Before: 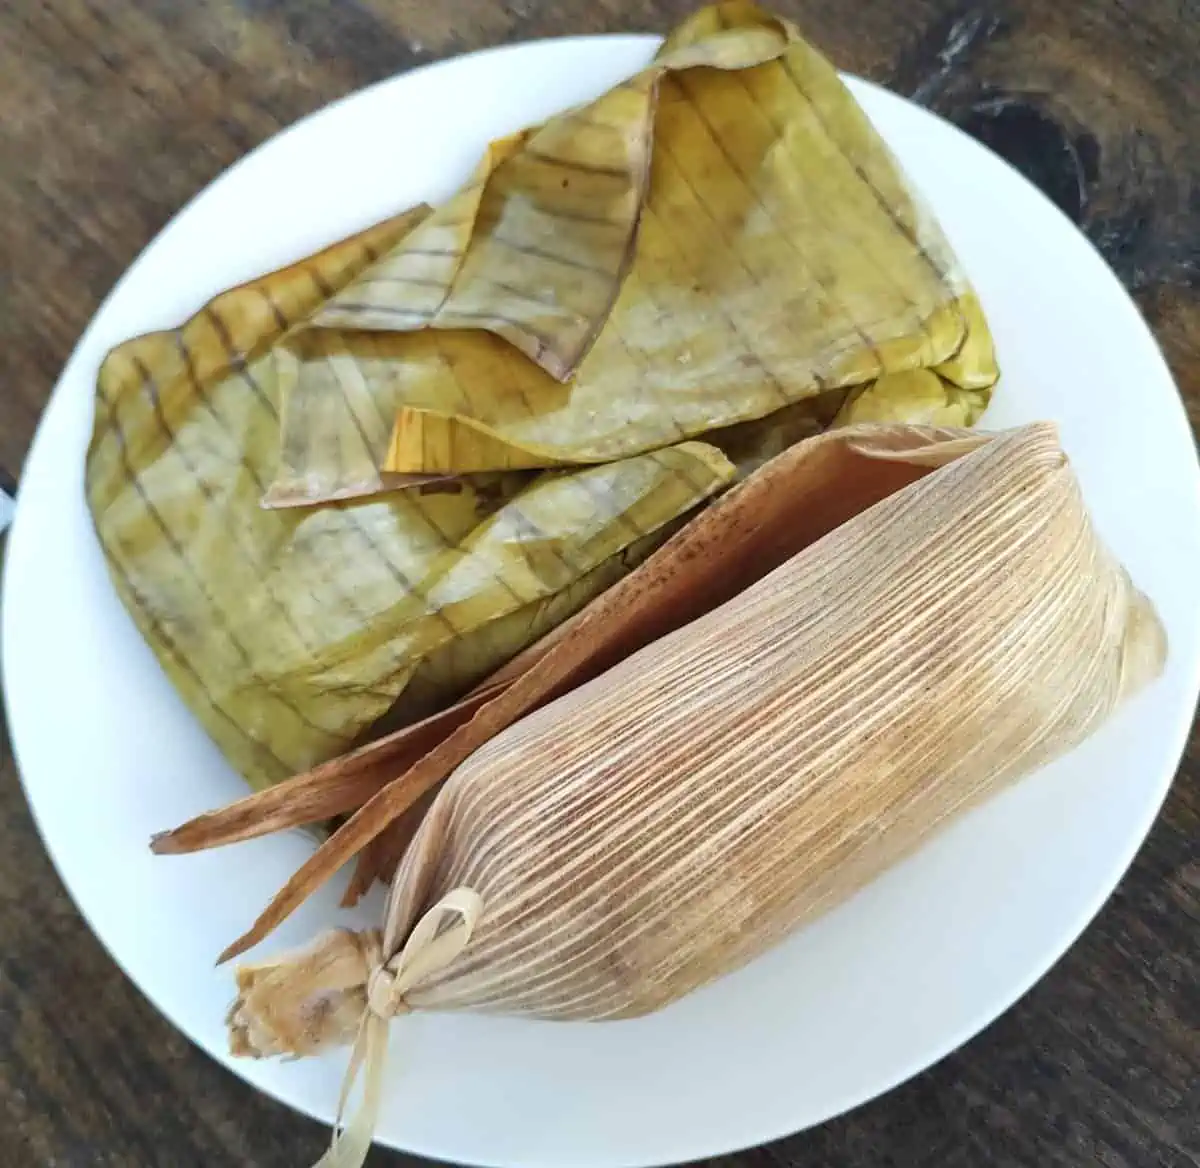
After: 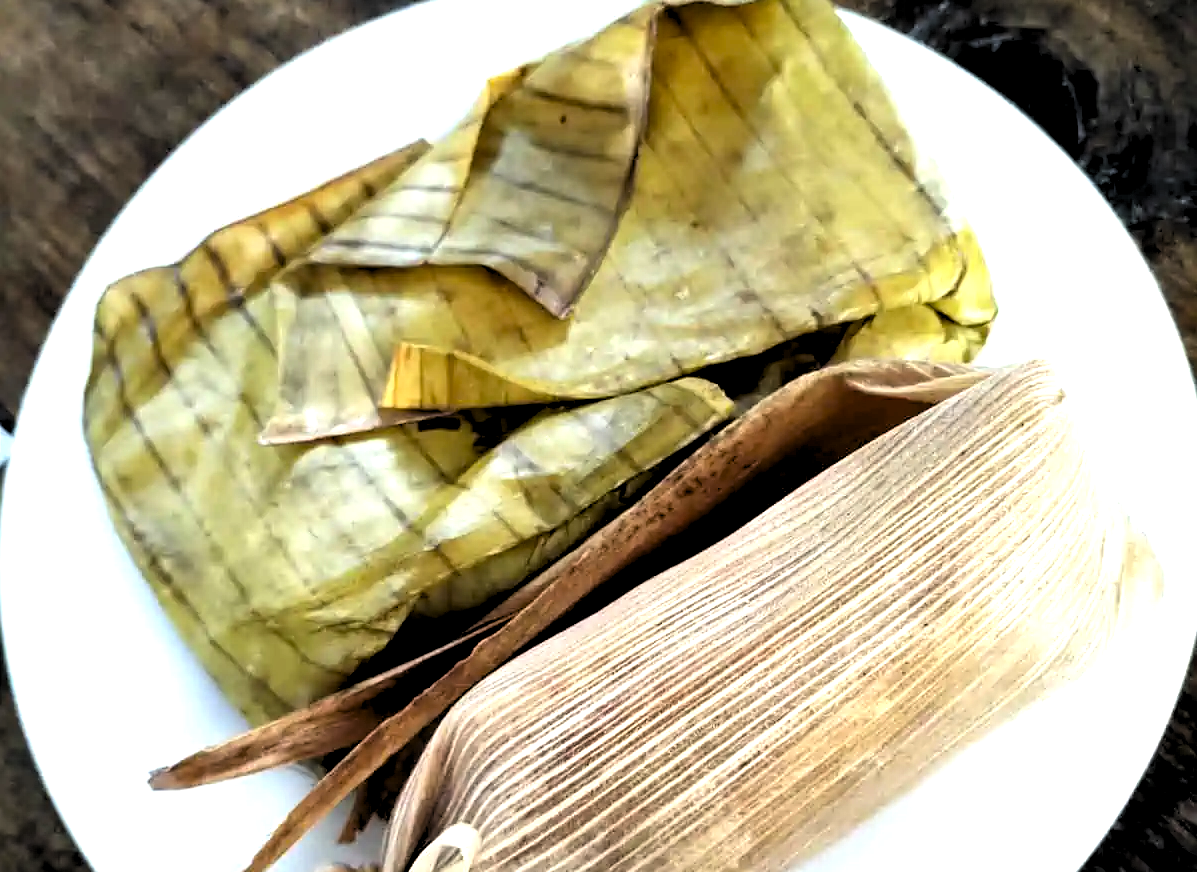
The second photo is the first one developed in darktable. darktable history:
levels: levels [0.182, 0.542, 0.902]
tone equalizer: -8 EV -0.441 EV, -7 EV -0.376 EV, -6 EV -0.299 EV, -5 EV -0.249 EV, -3 EV 0.227 EV, -2 EV 0.342 EV, -1 EV 0.393 EV, +0 EV 0.424 EV
crop: left 0.211%, top 5.511%, bottom 19.83%
exposure: black level correction 0.016, exposure -0.007 EV, compensate highlight preservation false
